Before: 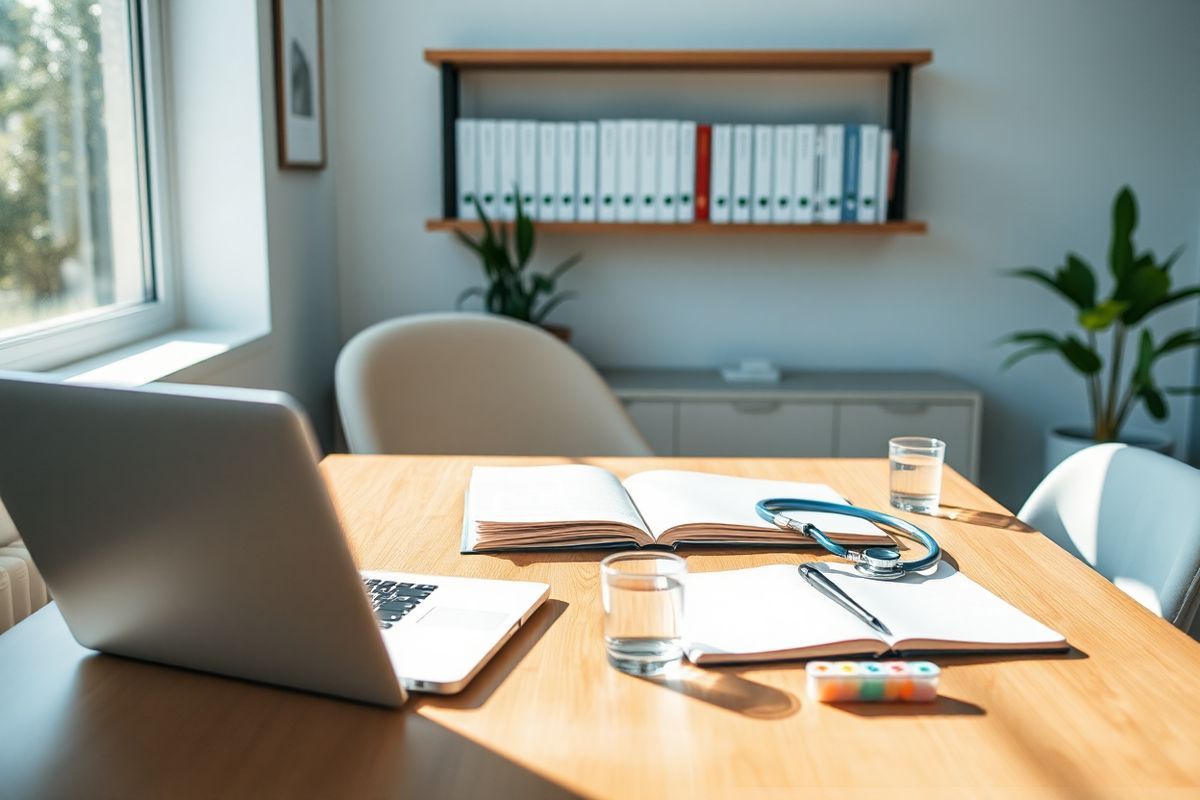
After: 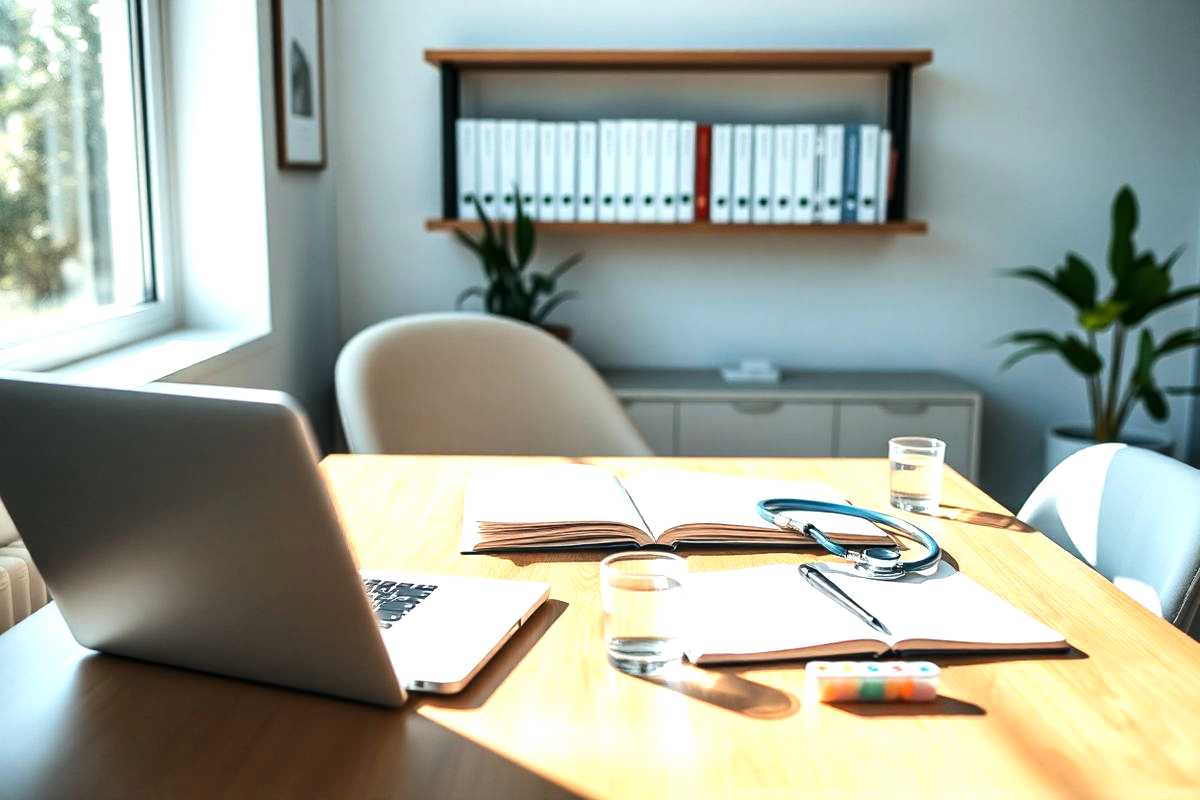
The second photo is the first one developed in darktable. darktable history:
tone equalizer: -8 EV -0.763 EV, -7 EV -0.711 EV, -6 EV -0.622 EV, -5 EV -0.378 EV, -3 EV 0.376 EV, -2 EV 0.6 EV, -1 EV 0.682 EV, +0 EV 0.722 EV, edges refinement/feathering 500, mask exposure compensation -1.57 EV, preserve details no
